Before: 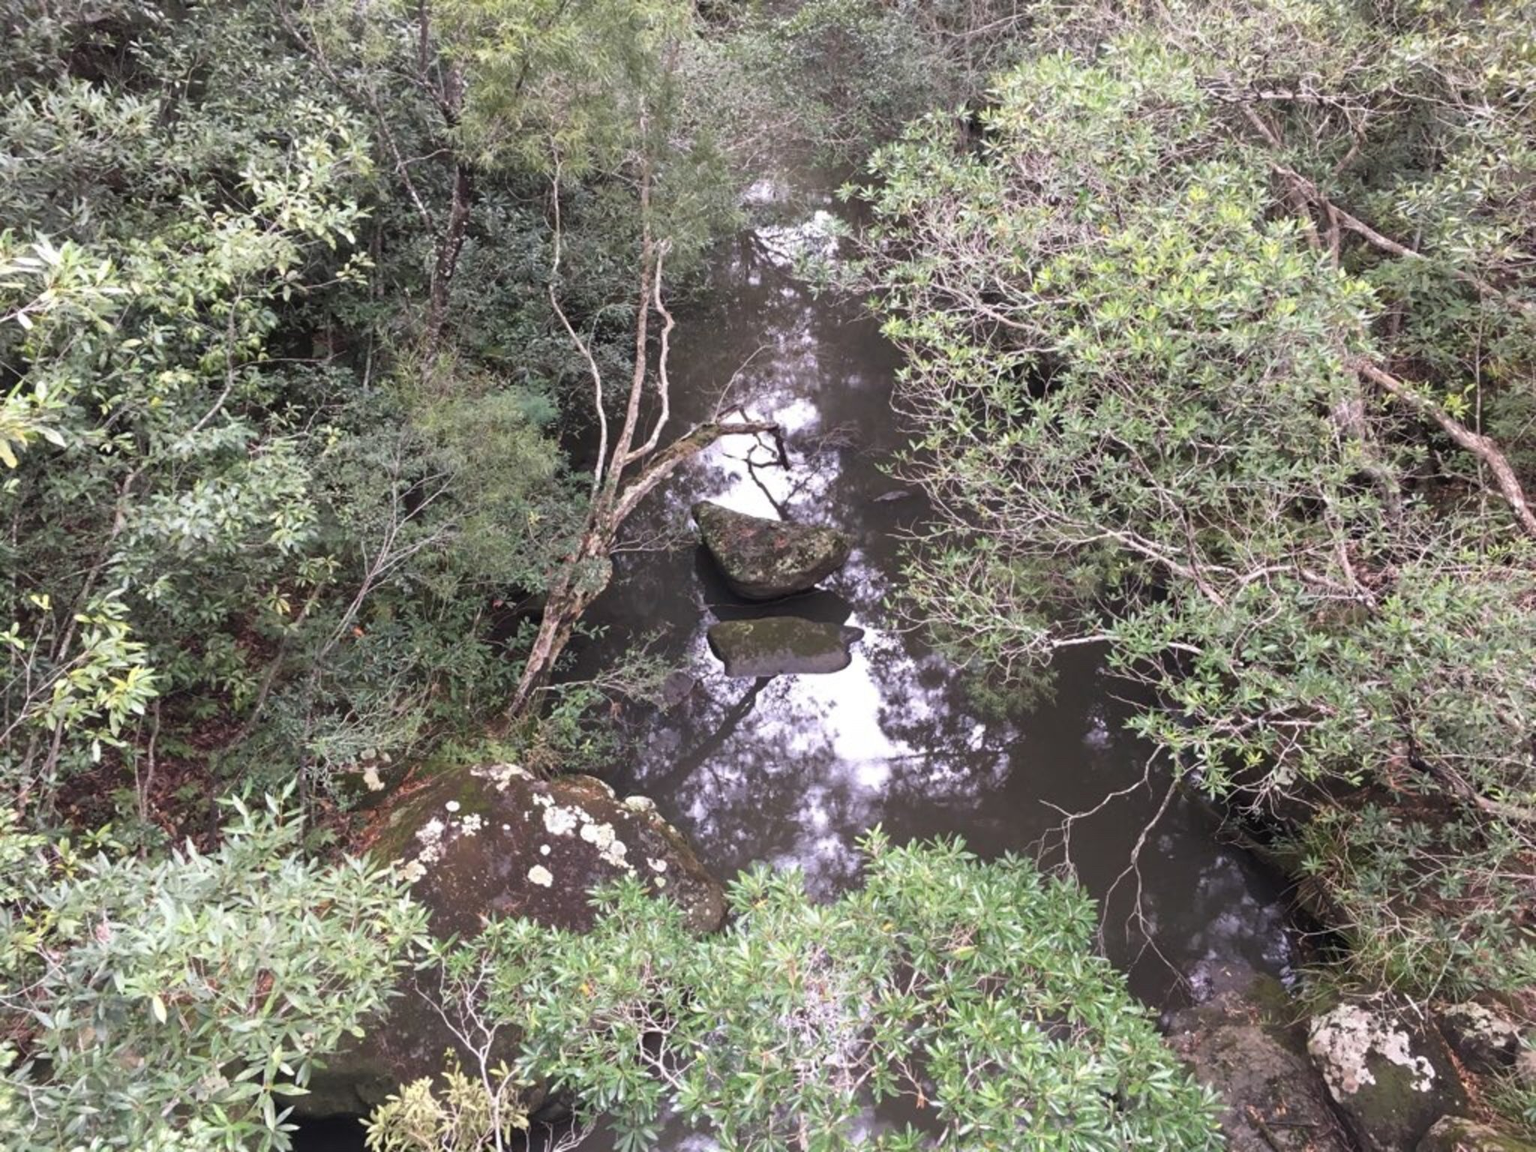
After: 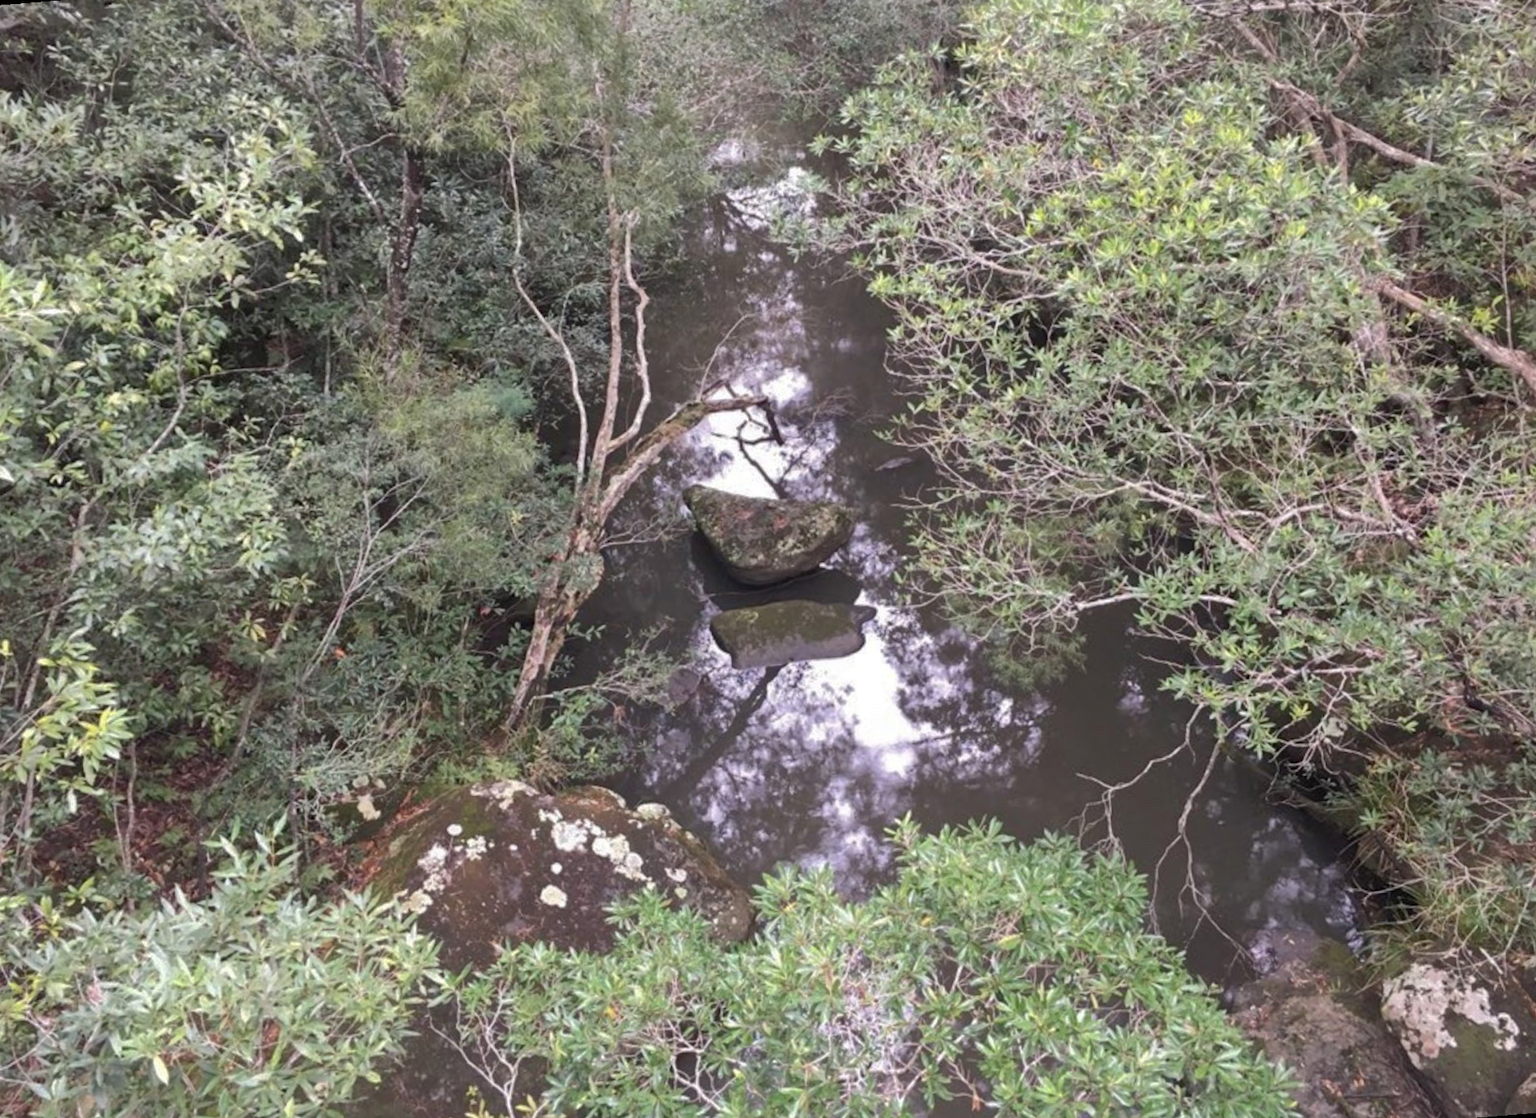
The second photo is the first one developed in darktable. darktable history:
rotate and perspective: rotation -4.57°, crop left 0.054, crop right 0.944, crop top 0.087, crop bottom 0.914
shadows and highlights: highlights -60
